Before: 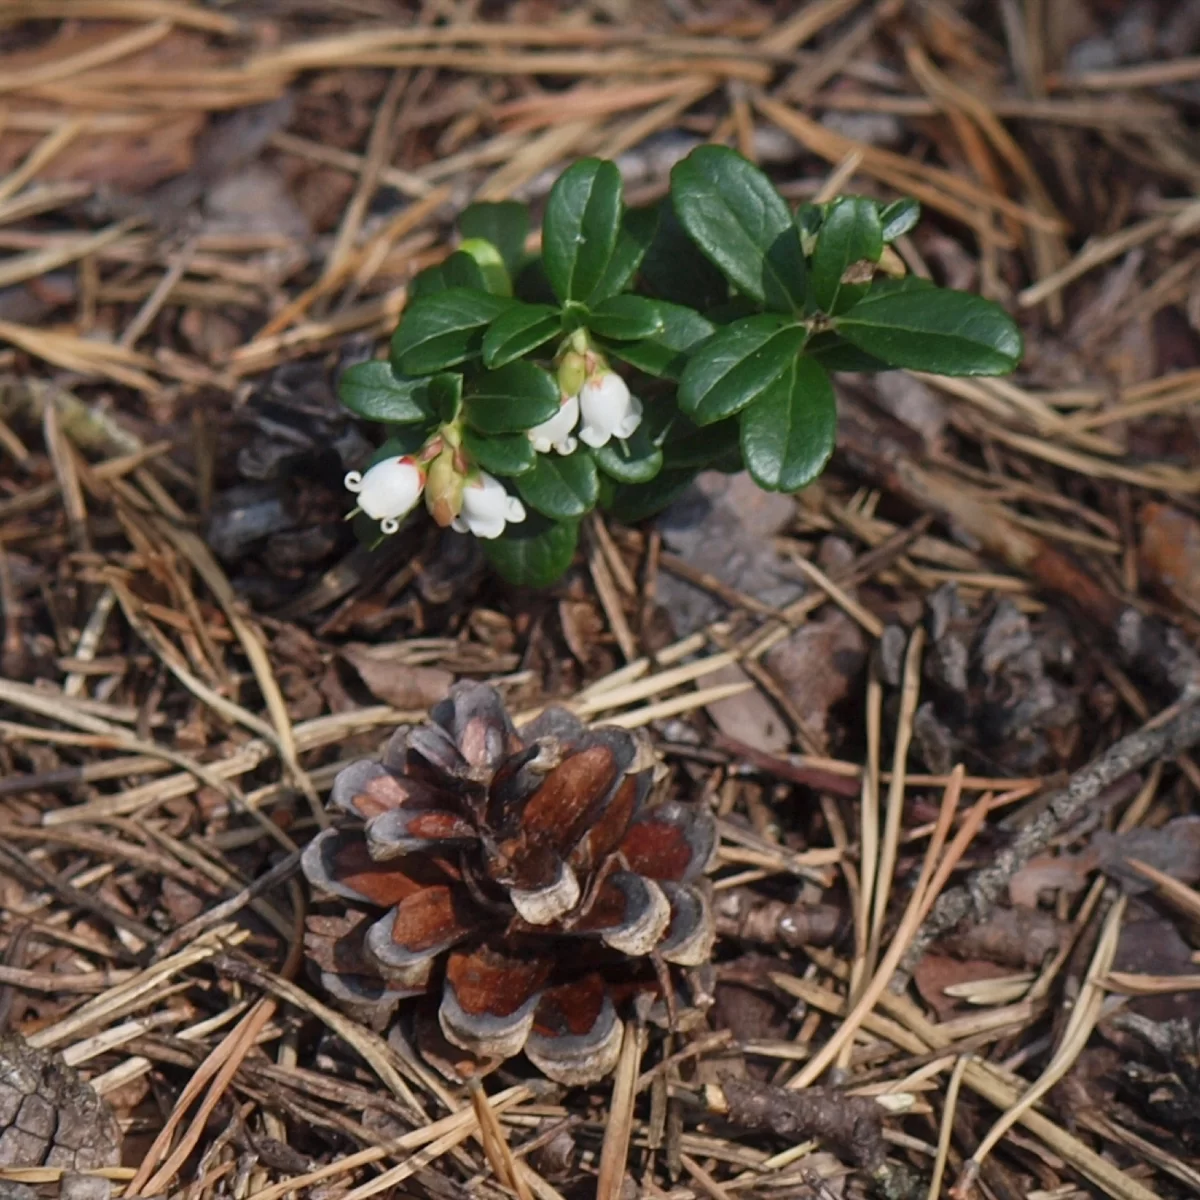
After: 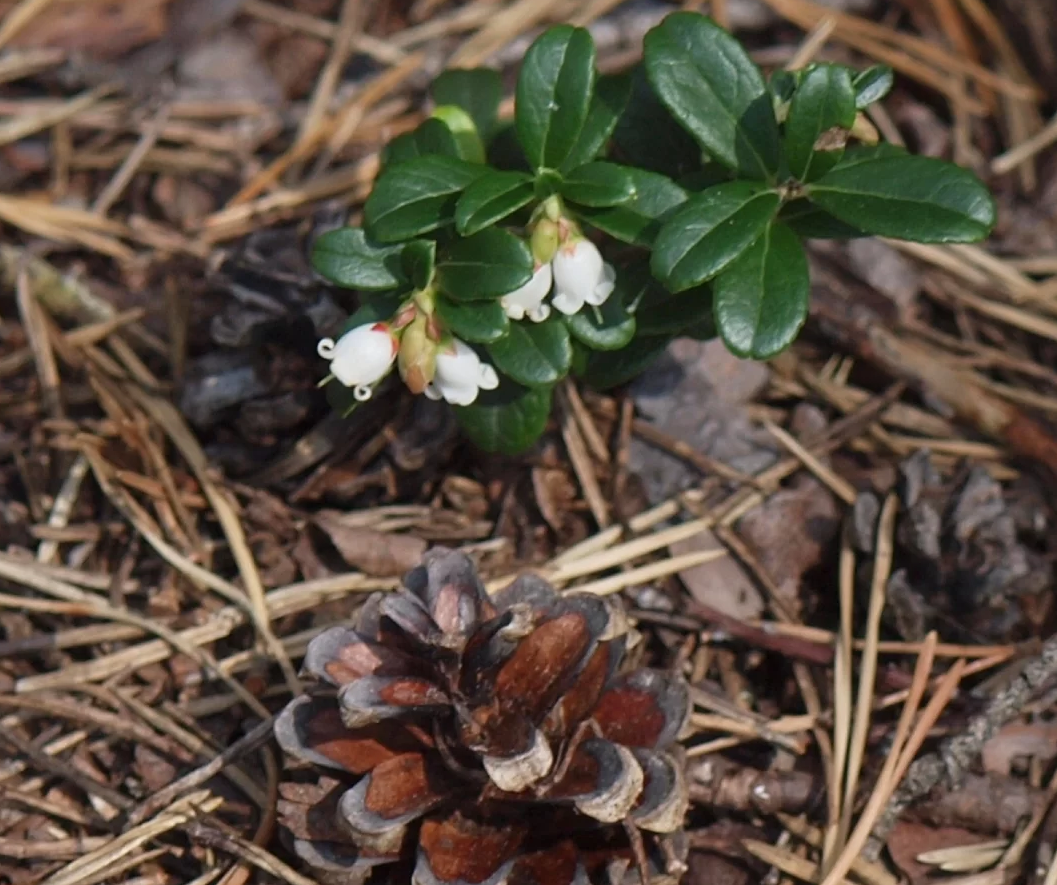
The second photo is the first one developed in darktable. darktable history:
crop and rotate: left 2.289%, top 11.114%, right 9.625%, bottom 15.119%
